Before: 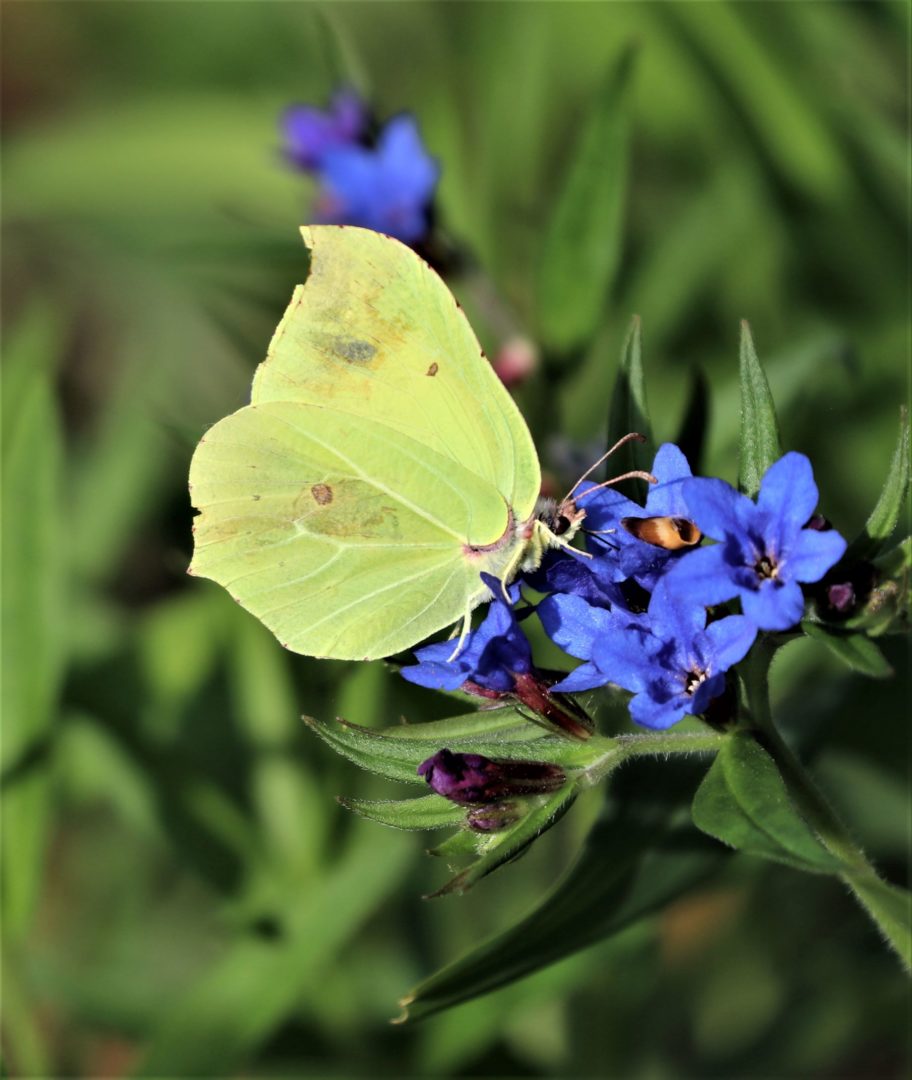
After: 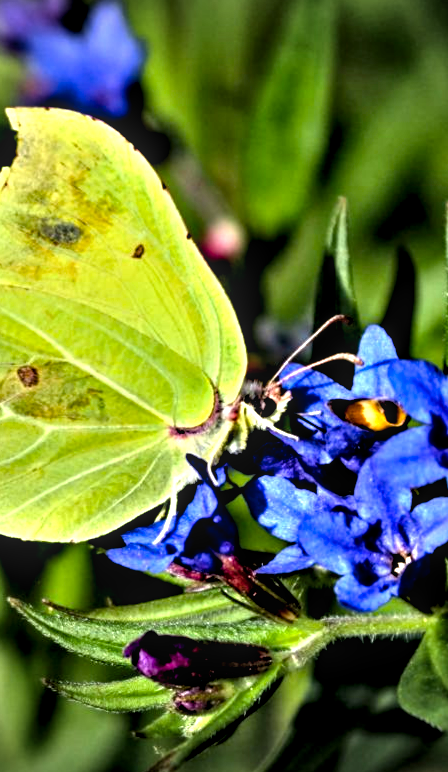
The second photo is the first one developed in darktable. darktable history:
vignetting: unbound false
color balance rgb: perceptual saturation grading › global saturation 31.108%, global vibrance 20%
local contrast: on, module defaults
crop: left 32.277%, top 10.984%, right 18.544%, bottom 17.482%
contrast equalizer: octaves 7, y [[0.48, 0.654, 0.731, 0.706, 0.772, 0.382], [0.55 ×6], [0 ×6], [0 ×6], [0 ×6]]
